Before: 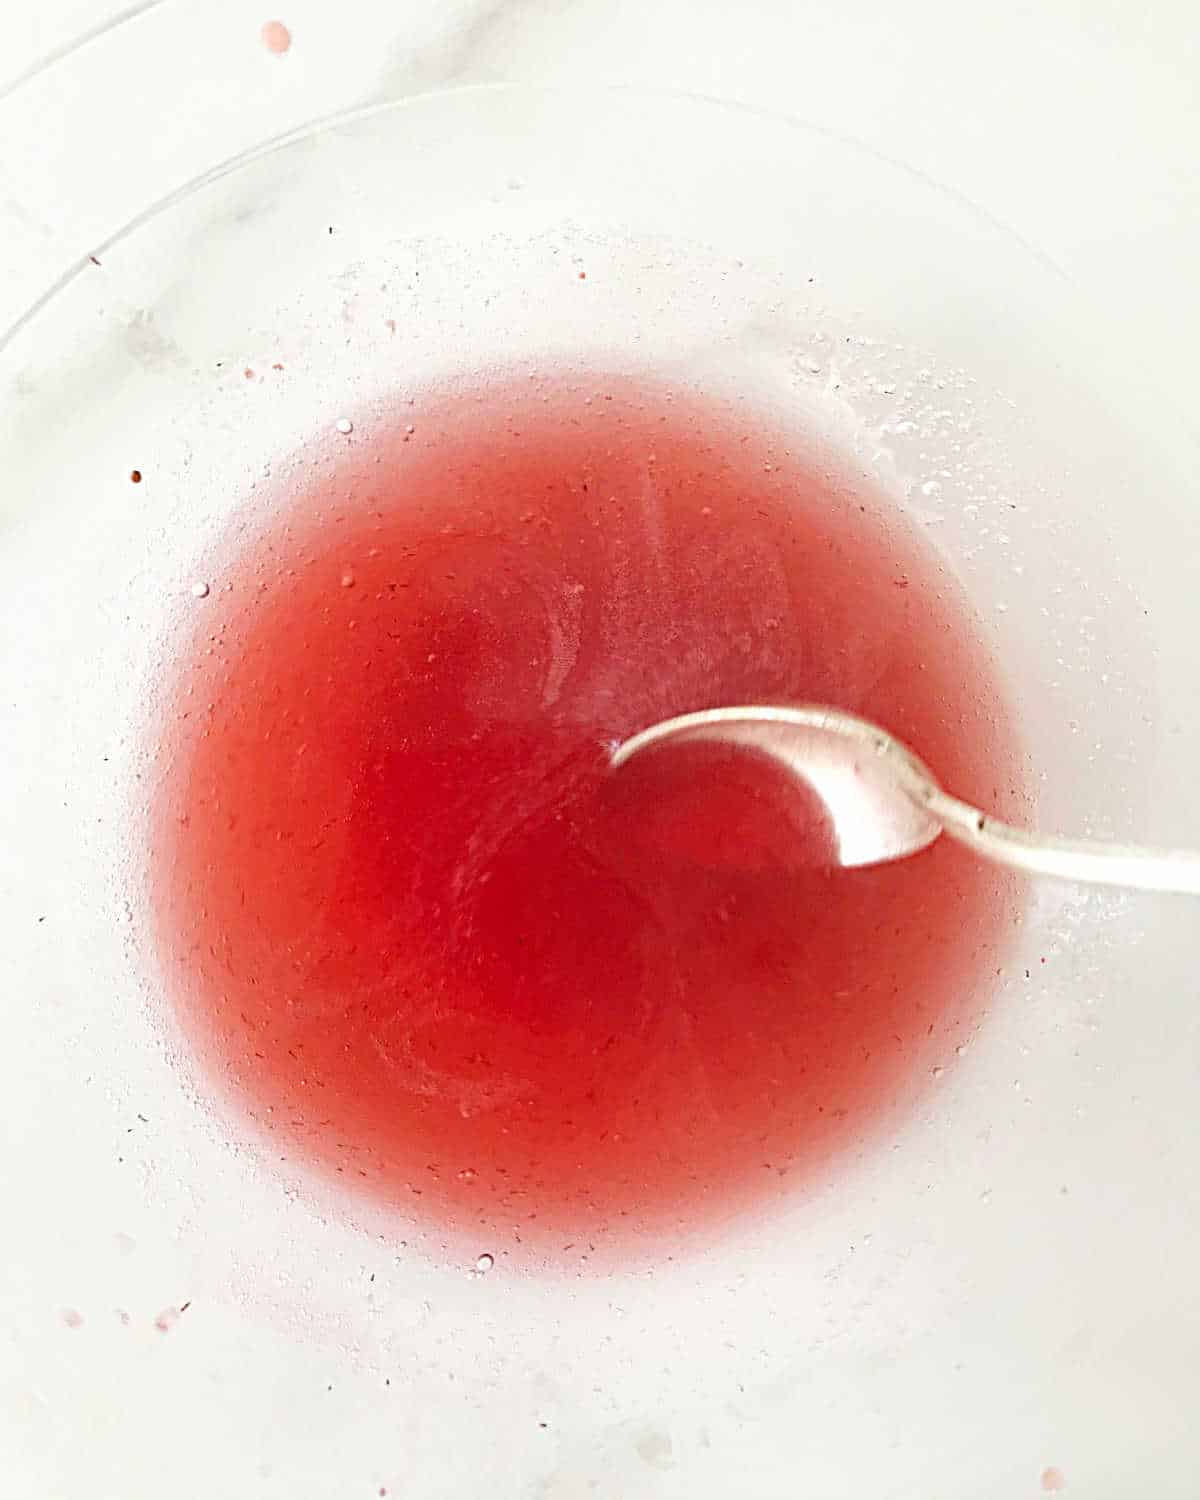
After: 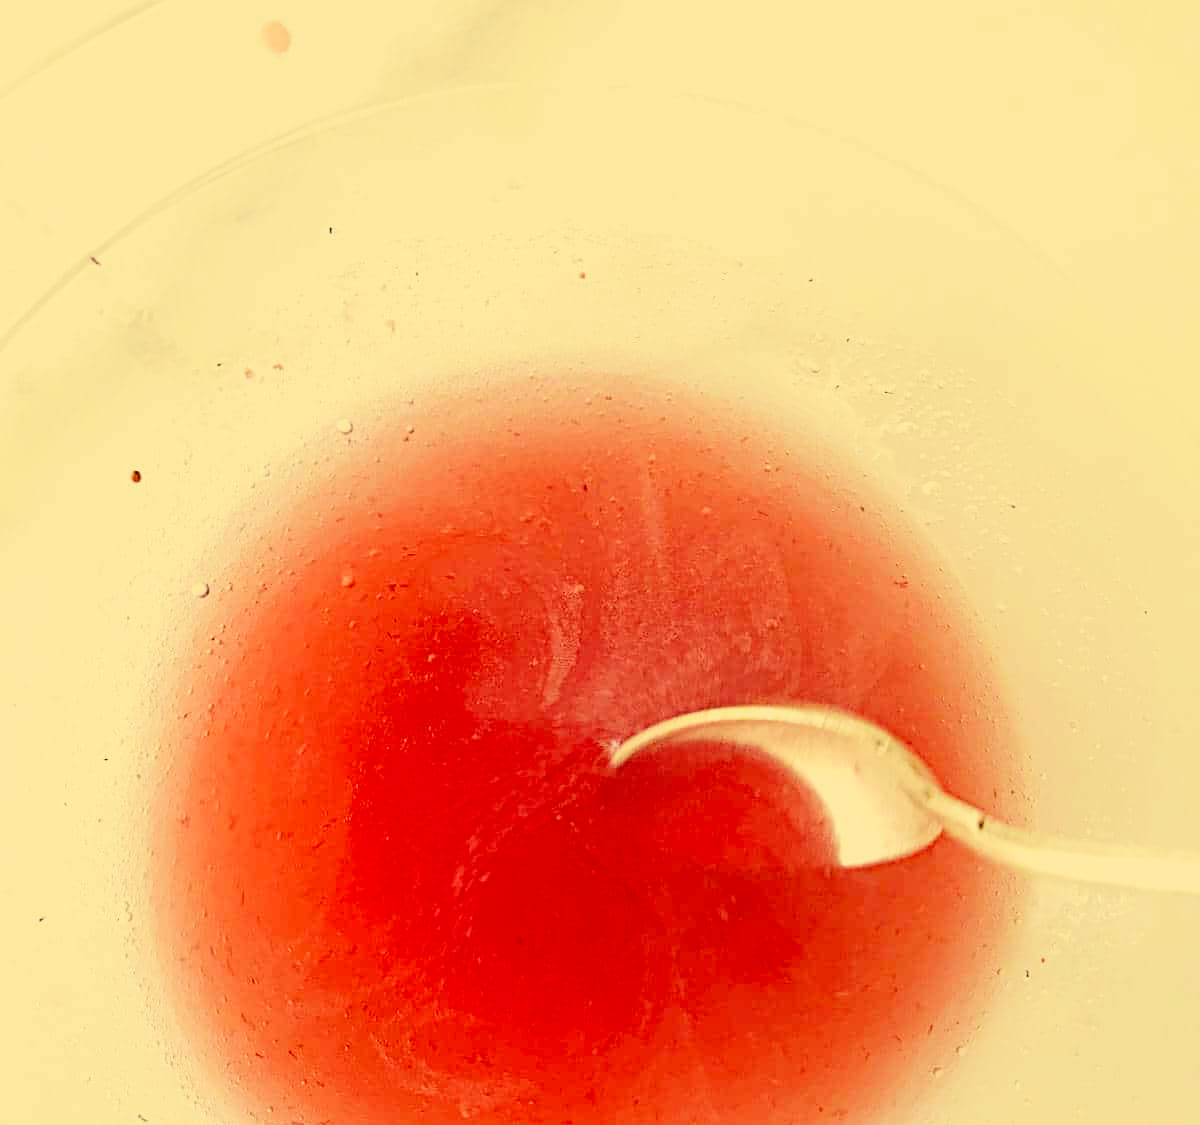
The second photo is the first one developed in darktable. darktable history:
color correction: highlights a* -0.544, highlights b* 40, shadows a* 9.93, shadows b* -0.317
exposure: exposure 0.771 EV, compensate highlight preservation false
crop: bottom 24.964%
filmic rgb: black relative exposure -7.65 EV, white relative exposure 4.56 EV, hardness 3.61, iterations of high-quality reconstruction 0
